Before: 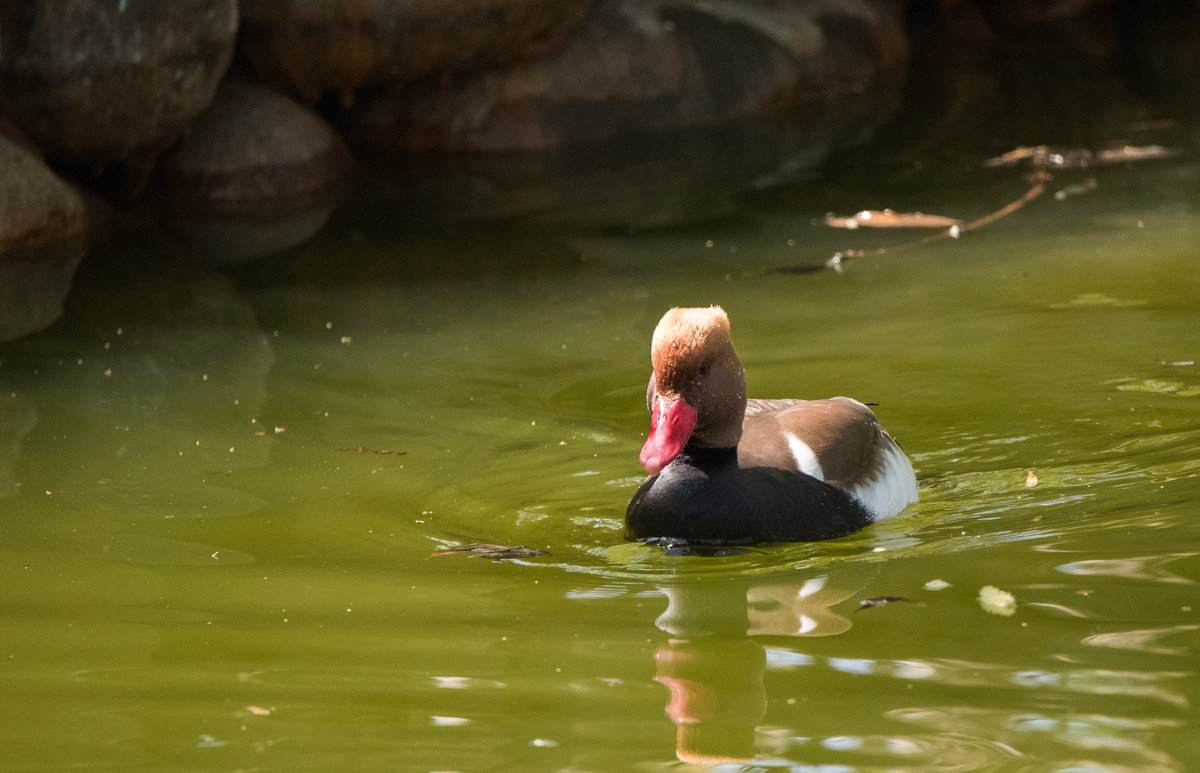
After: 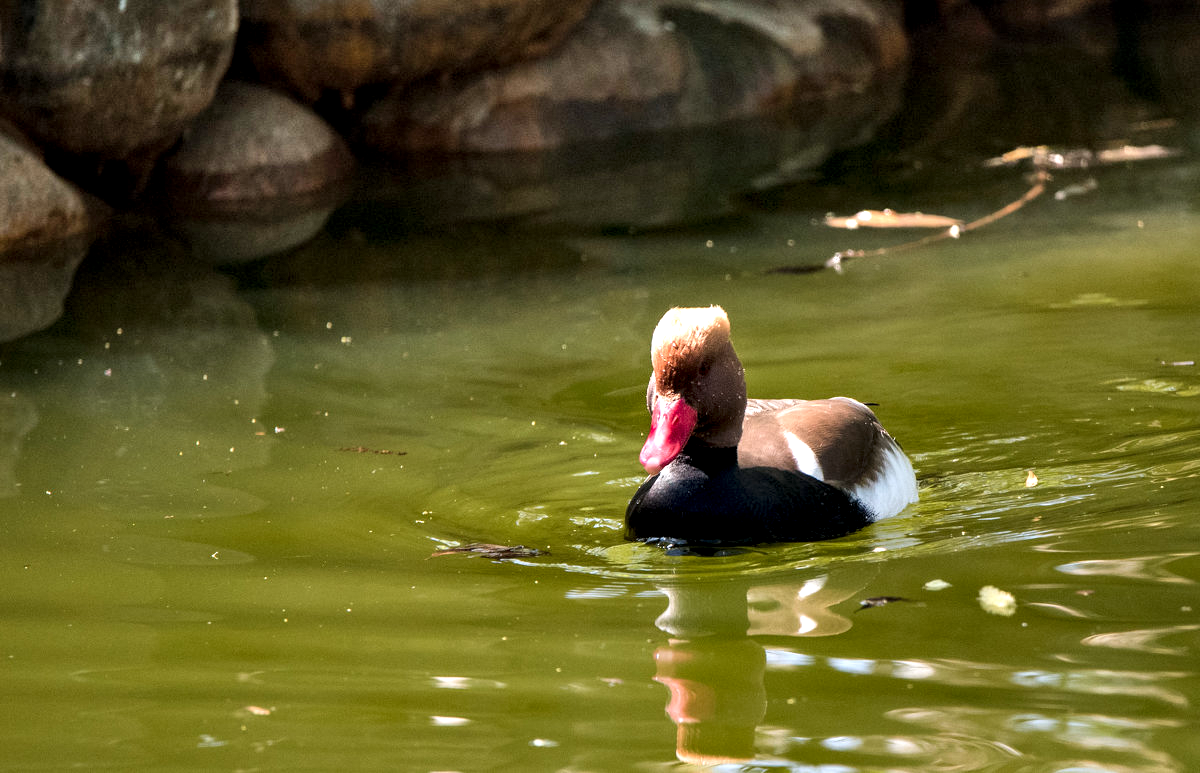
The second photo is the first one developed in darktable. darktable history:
contrast equalizer: octaves 7, y [[0.6 ×6], [0.55 ×6], [0 ×6], [0 ×6], [0 ×6]]
shadows and highlights: soften with gaussian
